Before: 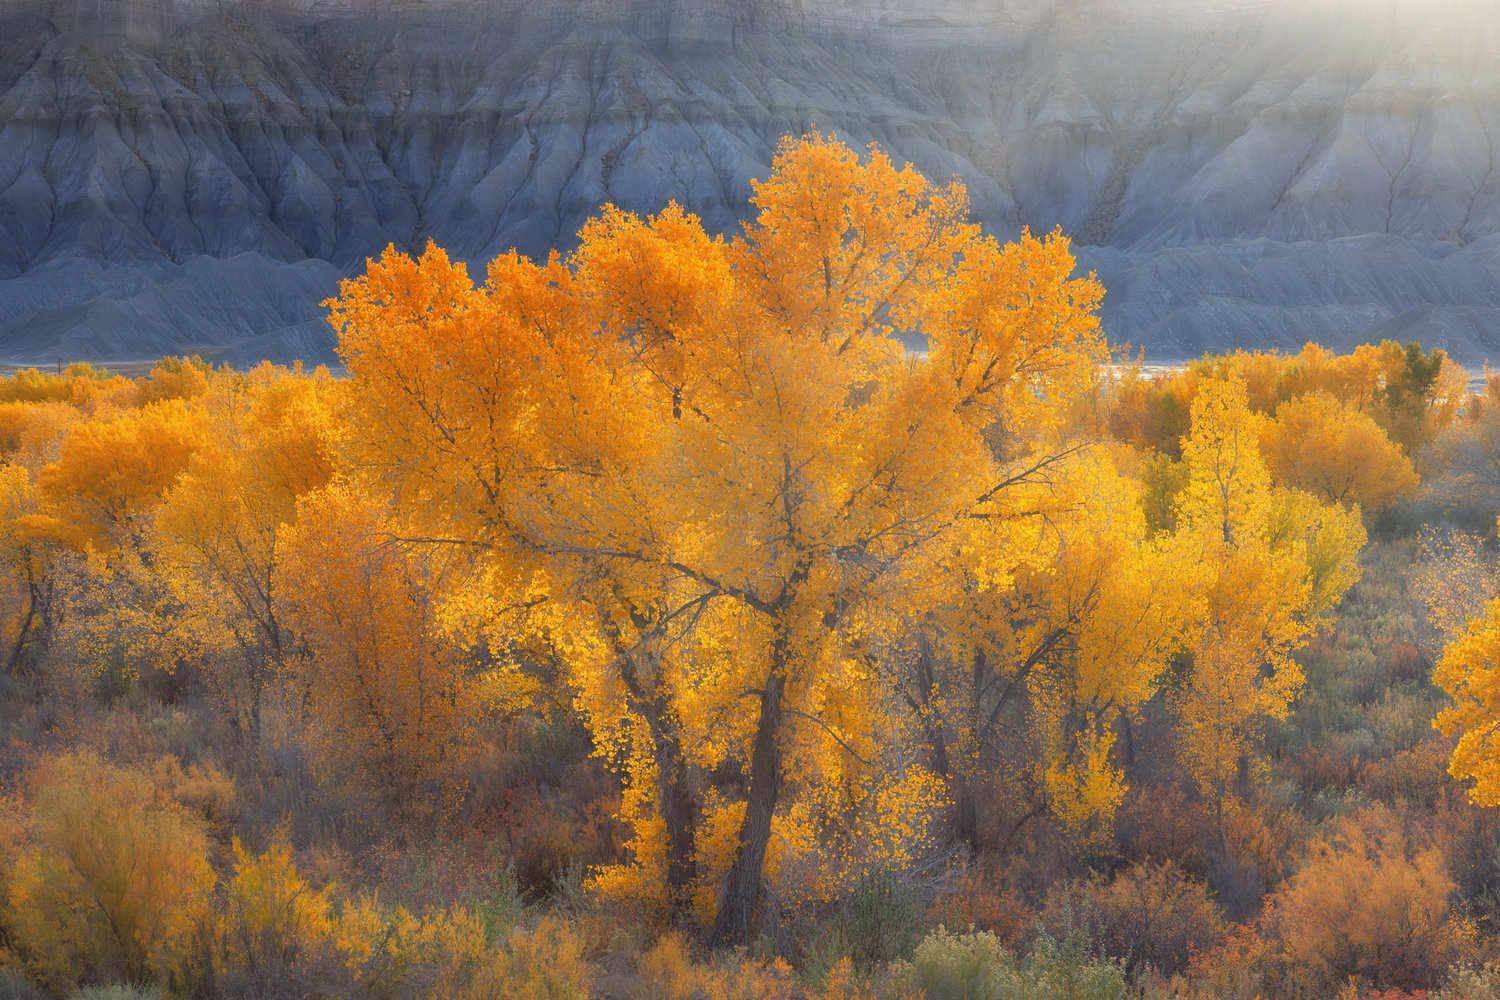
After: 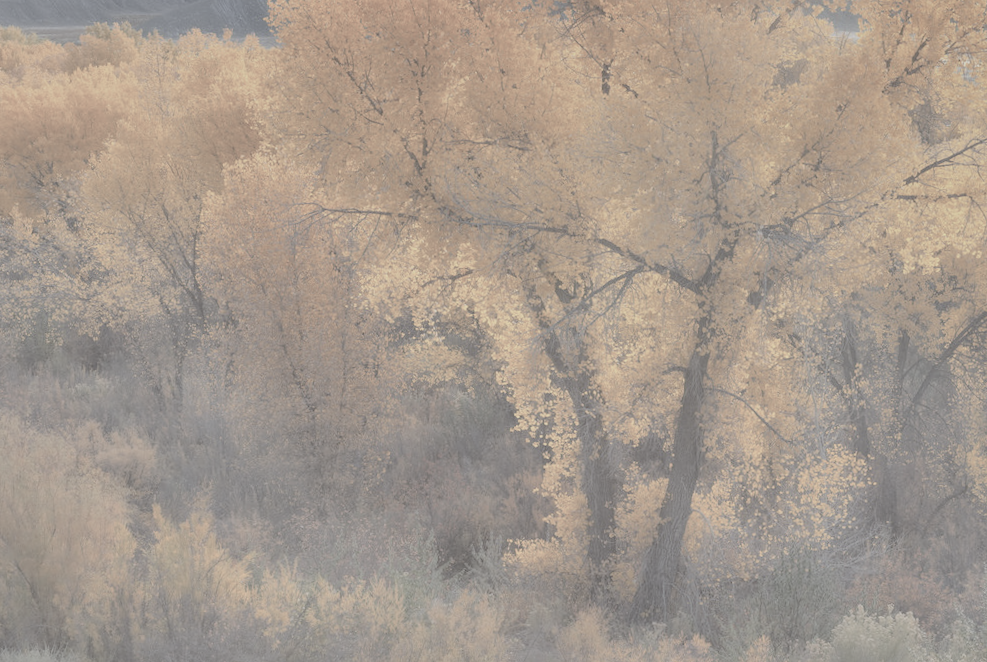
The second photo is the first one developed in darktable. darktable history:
shadows and highlights: radius 103.24, shadows 50.31, highlights -65.26, soften with gaussian
crop and rotate: angle -1.09°, left 3.61%, top 31.888%, right 28.698%
contrast brightness saturation: contrast -0.338, brightness 0.757, saturation -0.785
